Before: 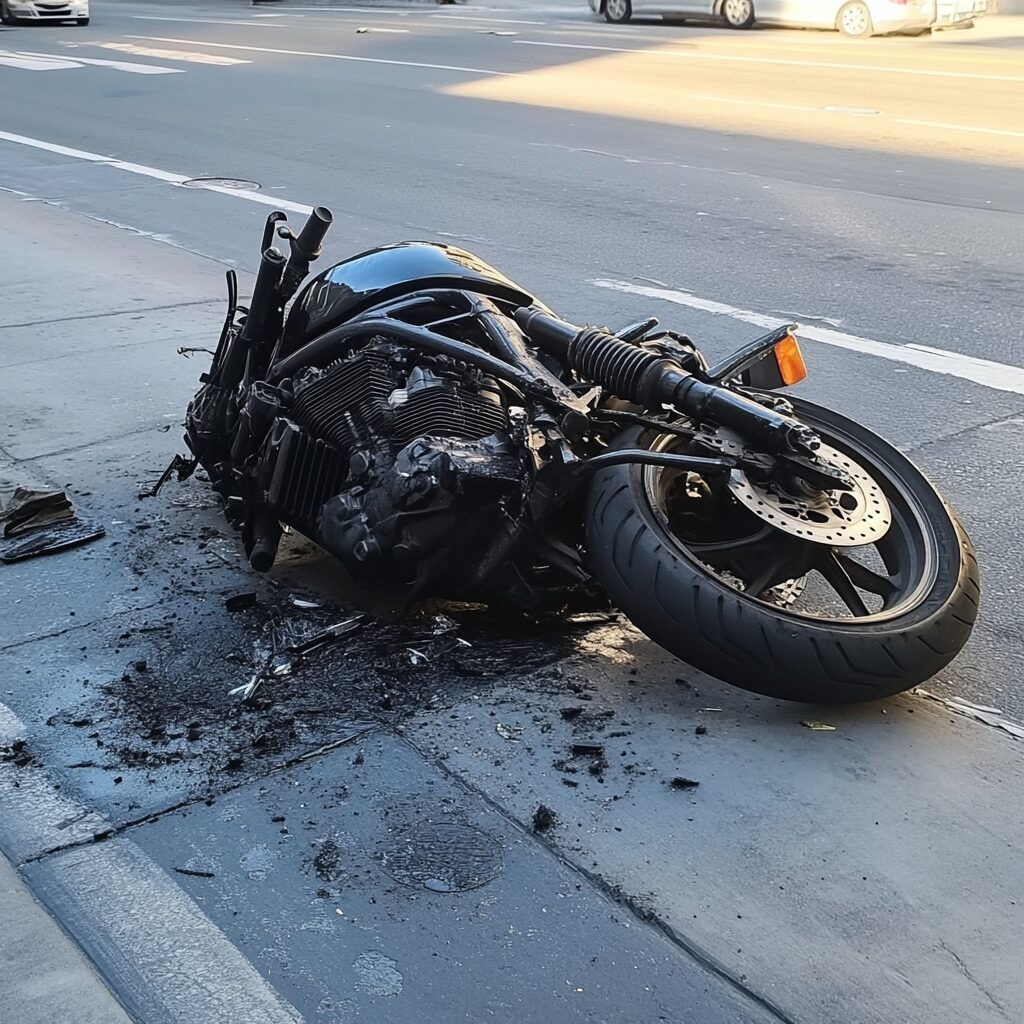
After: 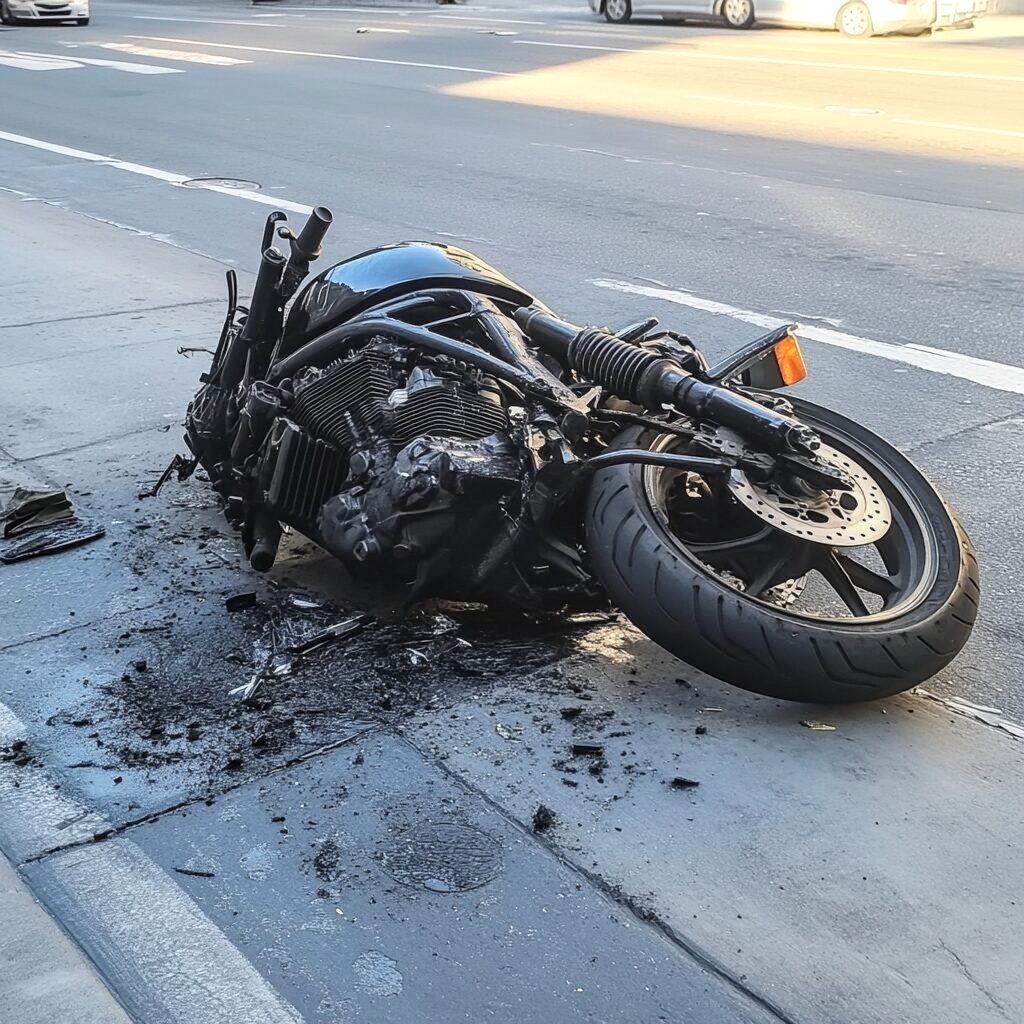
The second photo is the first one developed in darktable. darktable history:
local contrast: on, module defaults
contrast brightness saturation: brightness 0.151
